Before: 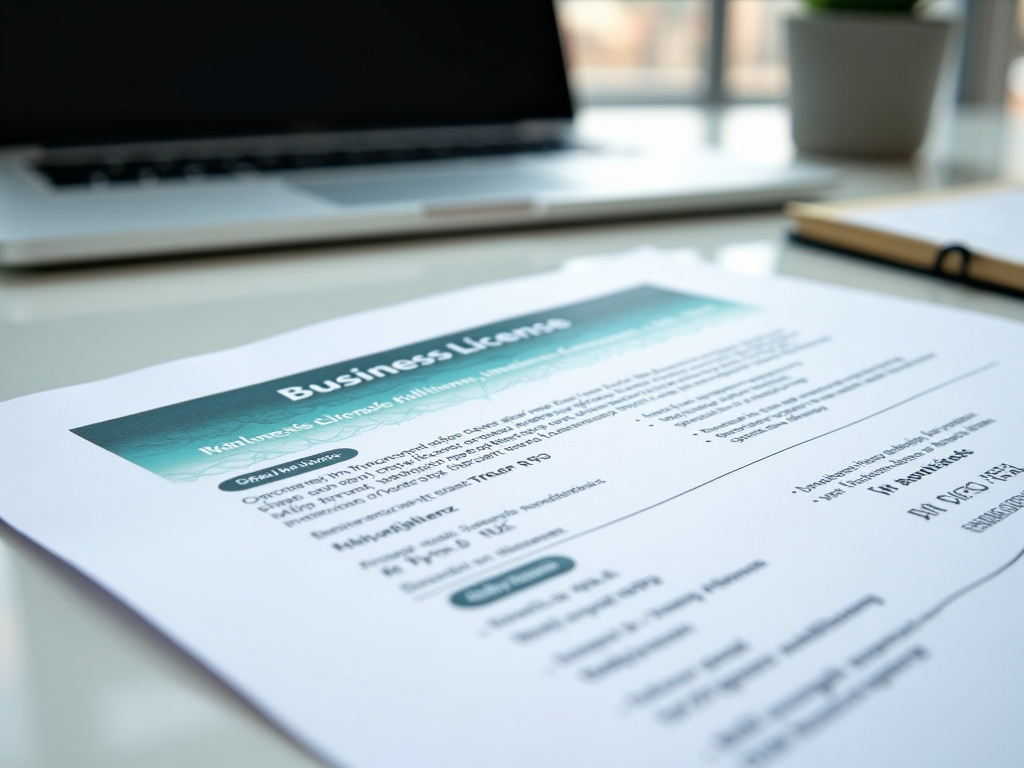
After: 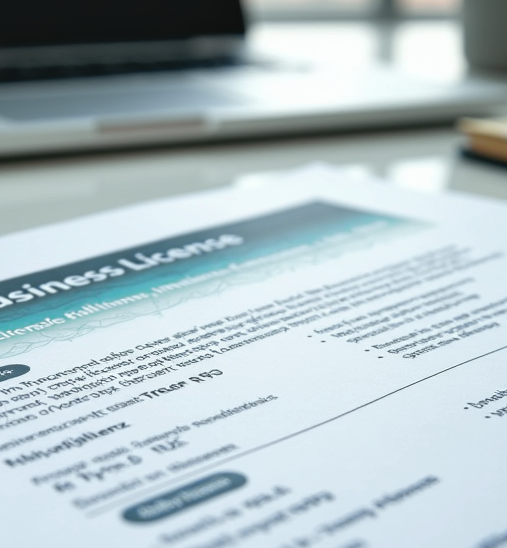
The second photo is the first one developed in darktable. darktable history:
crop: left 32.075%, top 10.976%, right 18.355%, bottom 17.596%
tone curve: curves: ch0 [(0, 0.046) (0.04, 0.074) (0.883, 0.858) (1, 1)]; ch1 [(0, 0) (0.146, 0.159) (0.338, 0.365) (0.417, 0.455) (0.489, 0.486) (0.504, 0.502) (0.529, 0.537) (0.563, 0.567) (1, 1)]; ch2 [(0, 0) (0.307, 0.298) (0.388, 0.375) (0.443, 0.456) (0.485, 0.492) (0.544, 0.525) (1, 1)], color space Lab, independent channels, preserve colors none
color balance rgb: perceptual saturation grading › global saturation 20%, global vibrance 20%
